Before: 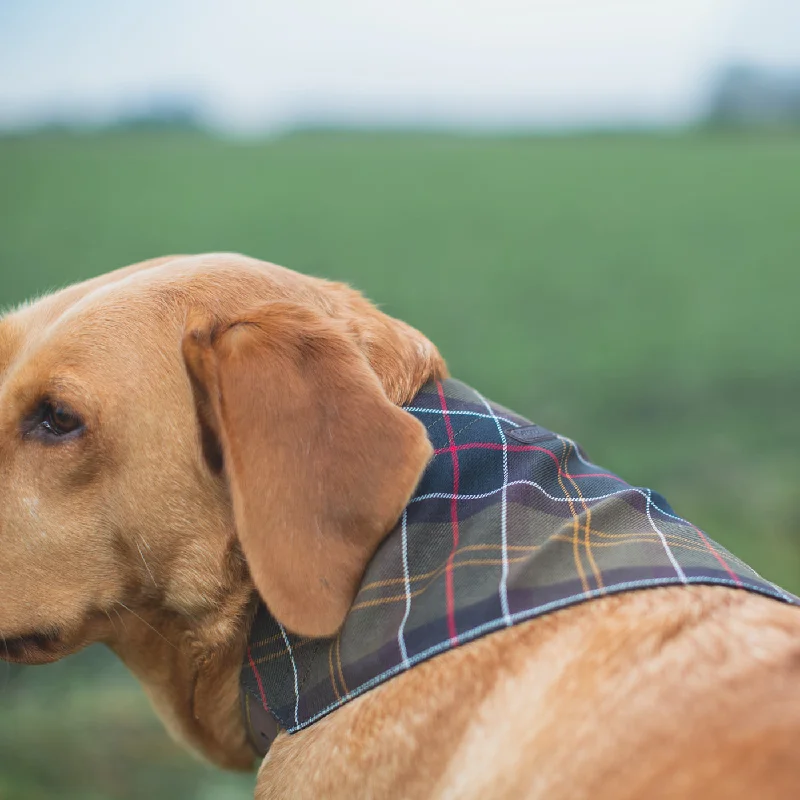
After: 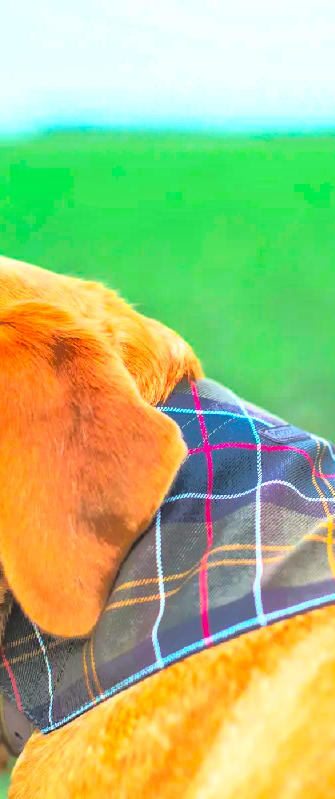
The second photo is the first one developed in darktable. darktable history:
contrast brightness saturation: contrast 0.24, brightness 0.262, saturation 0.38
base curve: curves: ch0 [(0, 0.003) (0.001, 0.002) (0.006, 0.004) (0.02, 0.022) (0.048, 0.086) (0.094, 0.234) (0.162, 0.431) (0.258, 0.629) (0.385, 0.8) (0.548, 0.918) (0.751, 0.988) (1, 1)]
crop: left 30.786%, right 27.334%
local contrast: on, module defaults
shadows and highlights: shadows 25, highlights -70.34
